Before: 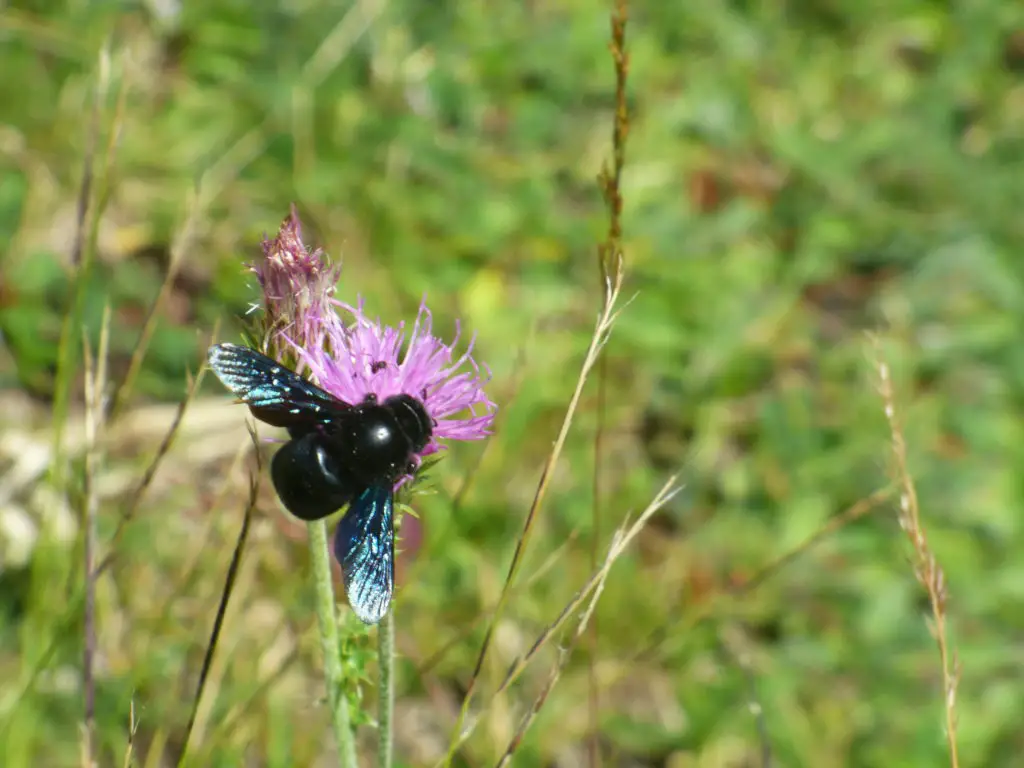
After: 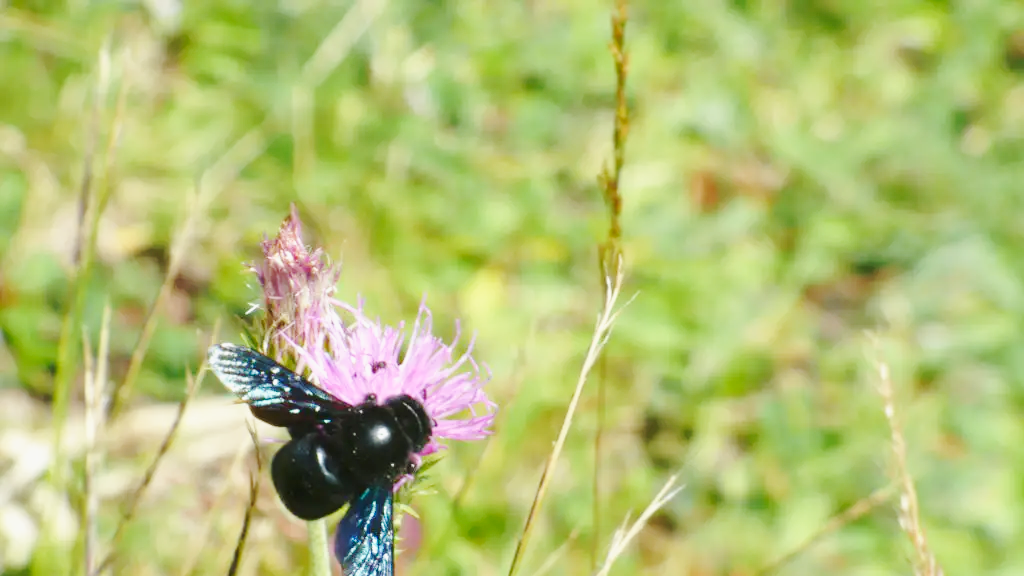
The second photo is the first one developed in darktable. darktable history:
base curve: curves: ch0 [(0, 0) (0.025, 0.046) (0.112, 0.277) (0.467, 0.74) (0.814, 0.929) (1, 0.942)], preserve colors none
crop: bottom 24.98%
